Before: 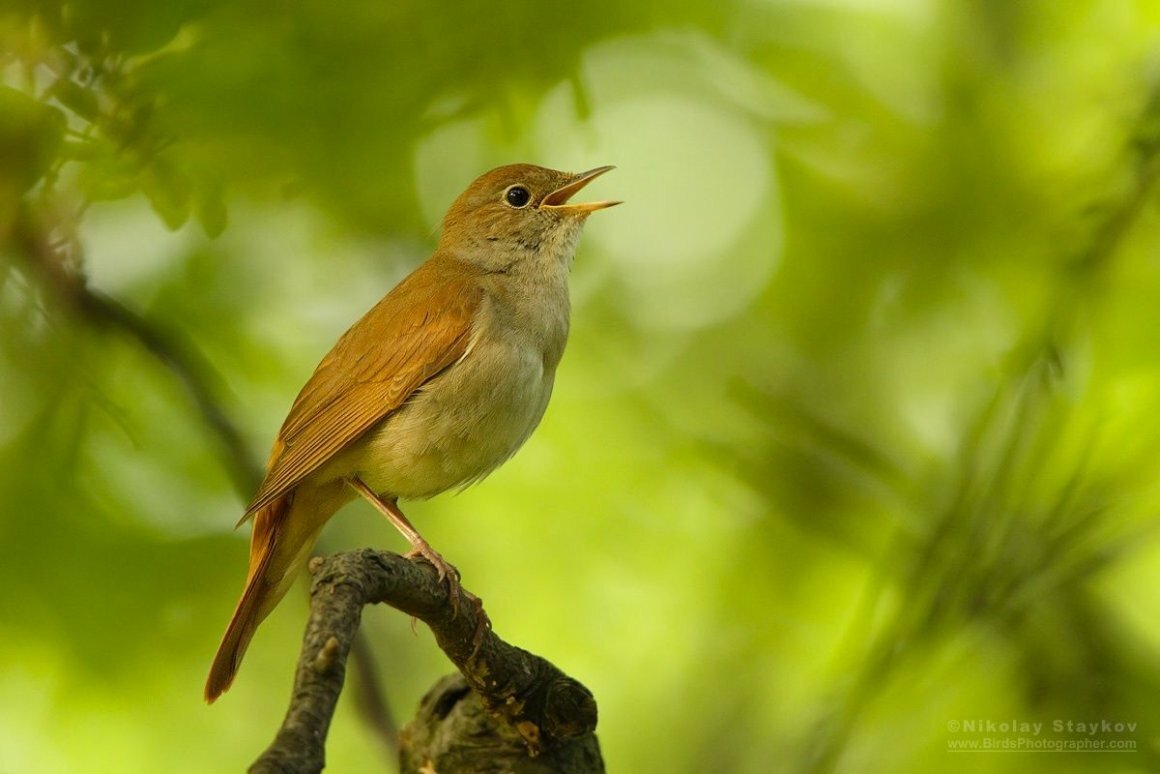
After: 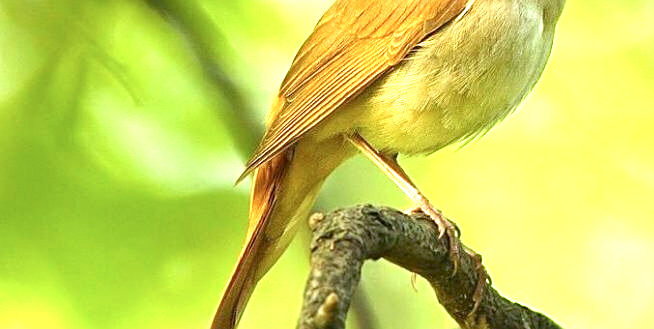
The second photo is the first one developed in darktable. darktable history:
color calibration: illuminant as shot in camera, x 0.37, y 0.382, temperature 4313.32 K
exposure: black level correction 0.001, exposure 1.646 EV, compensate exposure bias true, compensate highlight preservation false
crop: top 44.483%, right 43.593%, bottom 12.892%
sharpen: on, module defaults
white balance: emerald 1
